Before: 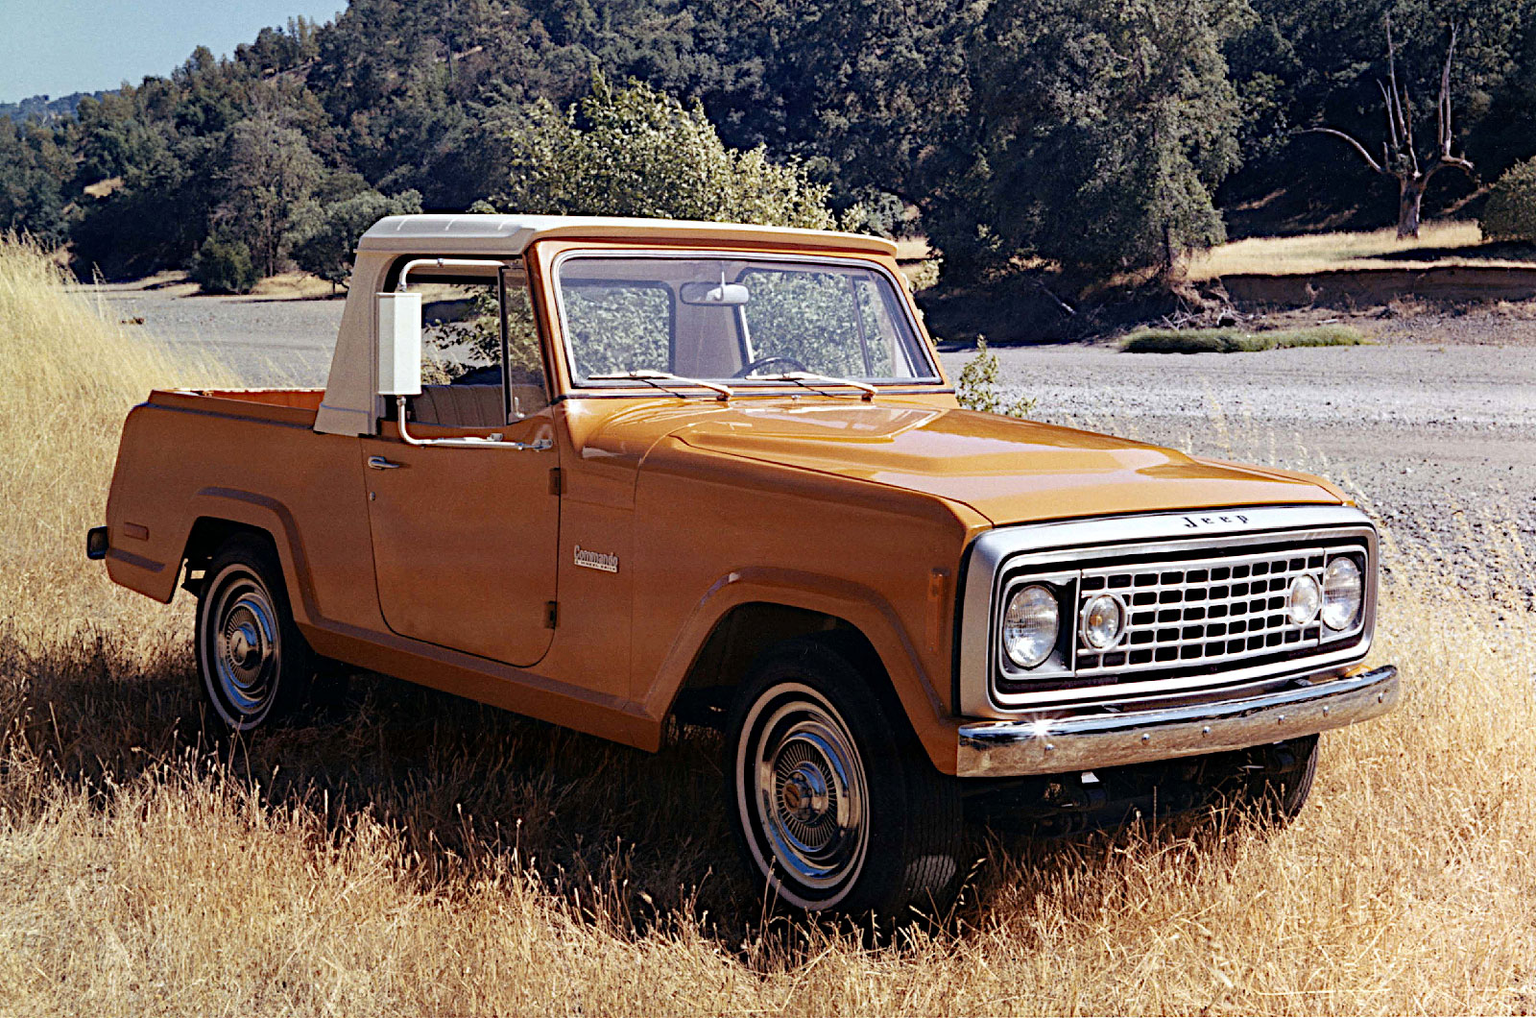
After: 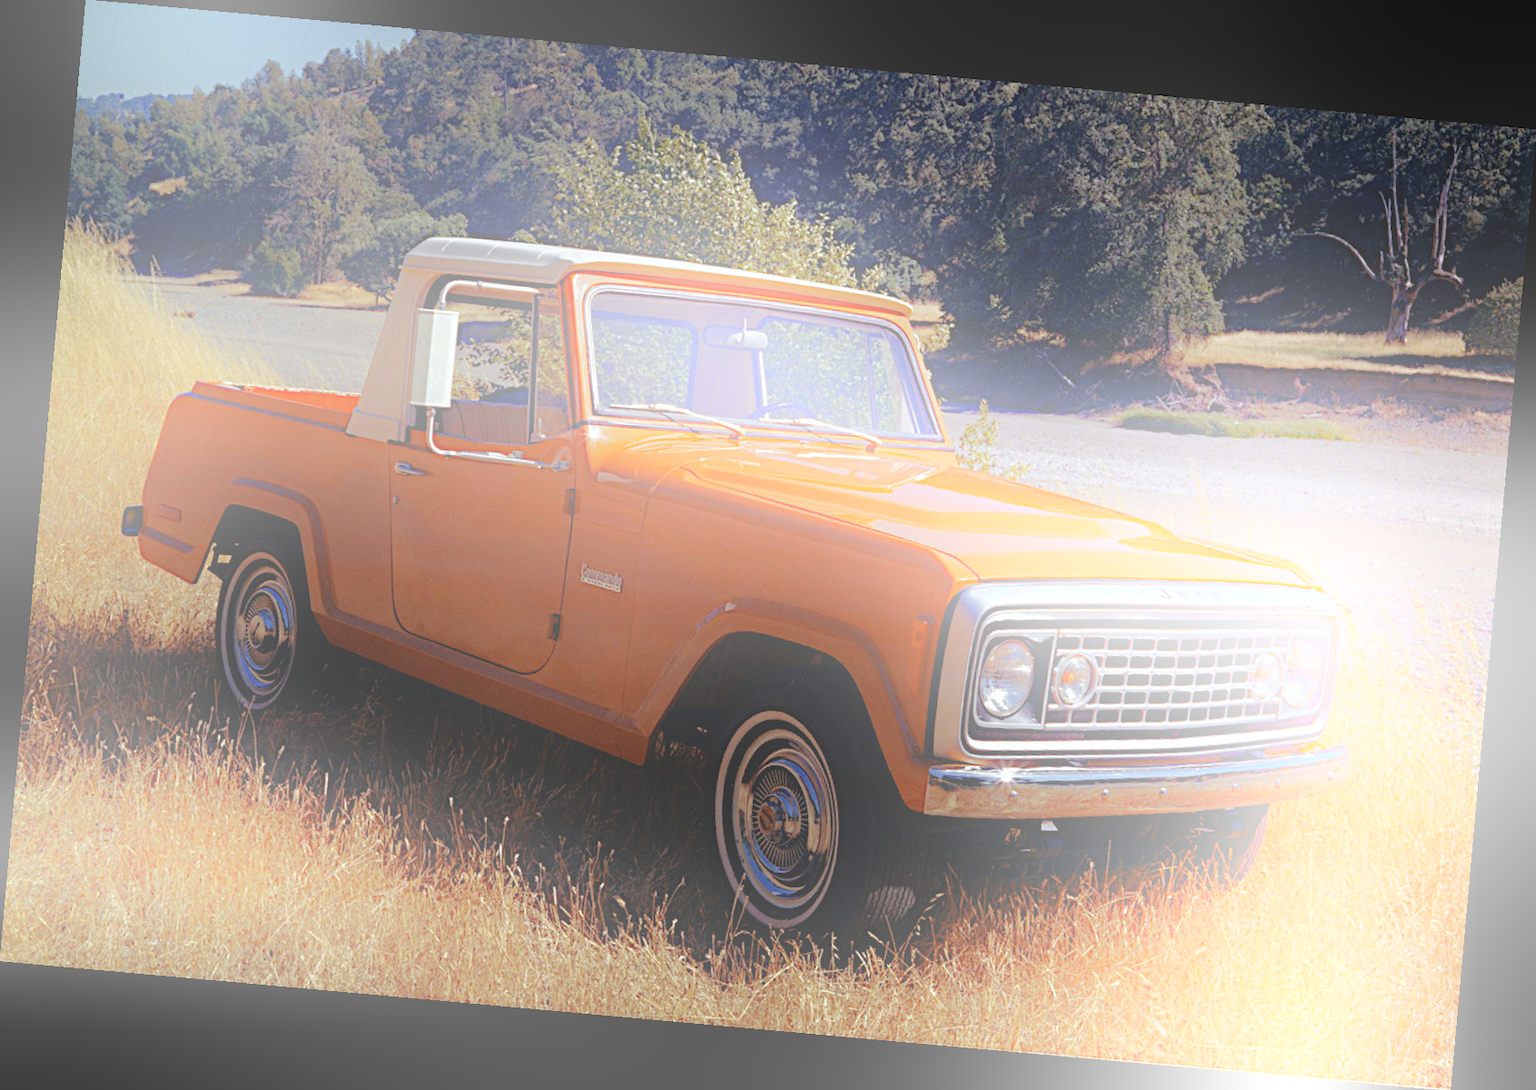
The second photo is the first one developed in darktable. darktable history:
rotate and perspective: rotation 5.12°, automatic cropping off
base curve: curves: ch0 [(0, 0) (0.841, 0.609) (1, 1)]
bloom: size 25%, threshold 5%, strength 90%
